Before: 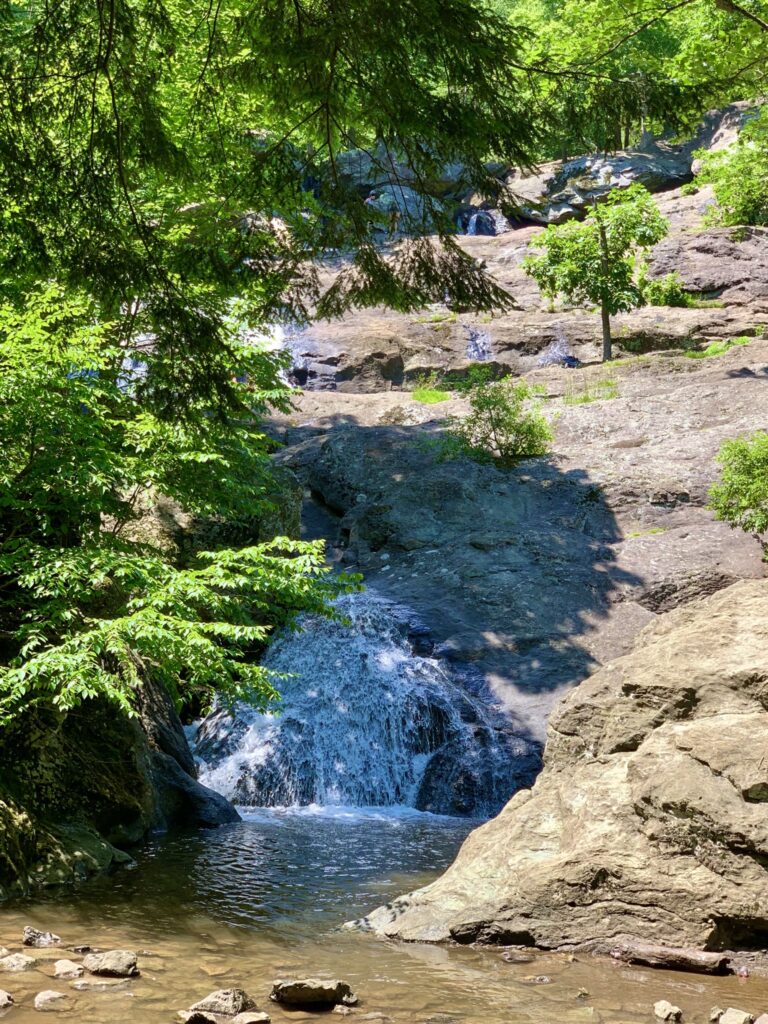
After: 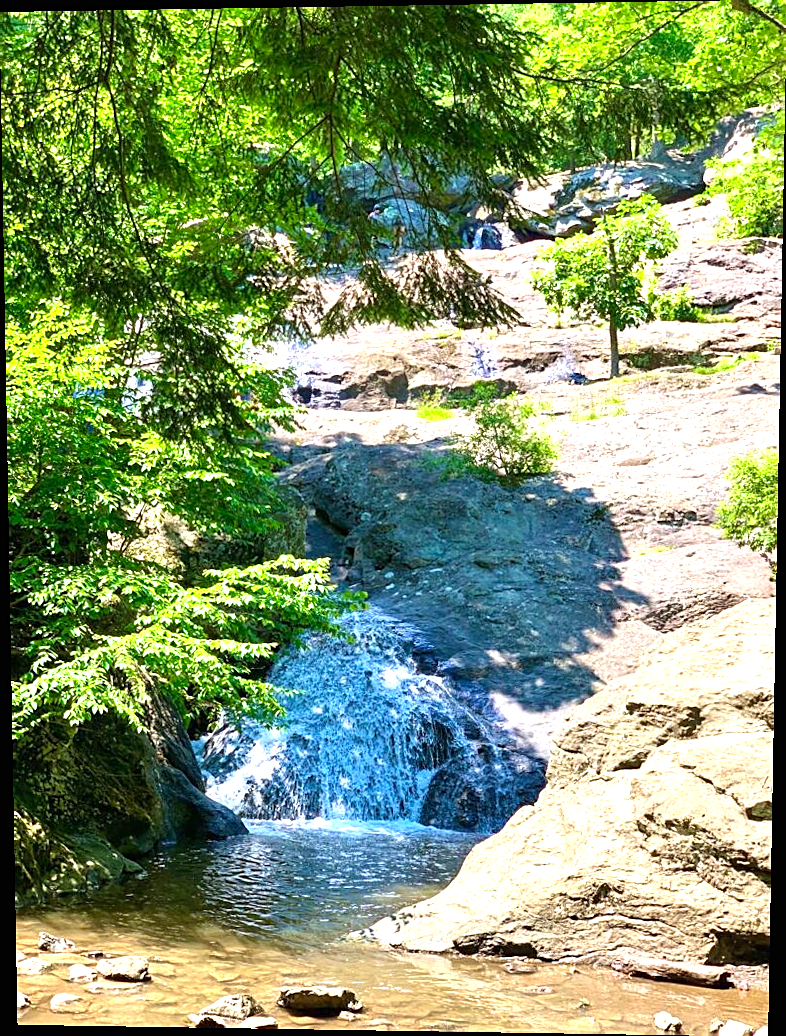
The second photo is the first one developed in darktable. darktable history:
exposure: black level correction 0, exposure 1.1 EV, compensate exposure bias true, compensate highlight preservation false
rotate and perspective: lens shift (vertical) 0.048, lens shift (horizontal) -0.024, automatic cropping off
sharpen: on, module defaults
